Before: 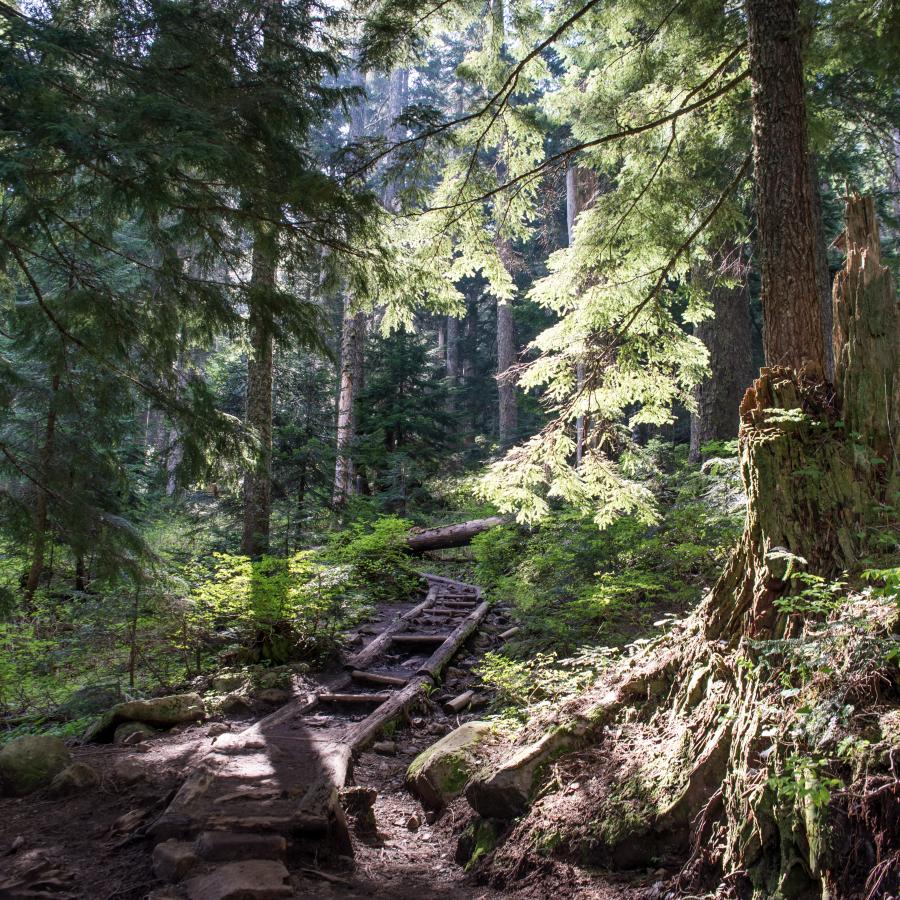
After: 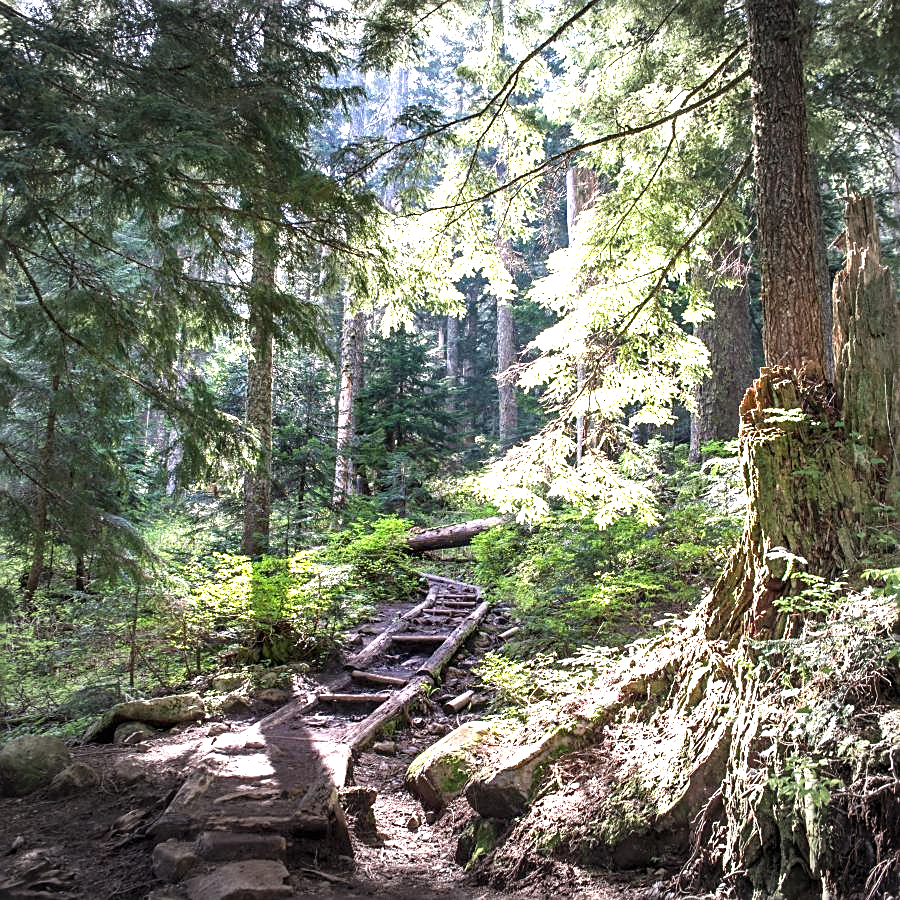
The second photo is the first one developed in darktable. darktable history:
vignetting: fall-off start 71.76%, brightness -0.325, unbound false
sharpen: on, module defaults
exposure: black level correction 0, exposure 1.386 EV, compensate exposure bias true, compensate highlight preservation false
